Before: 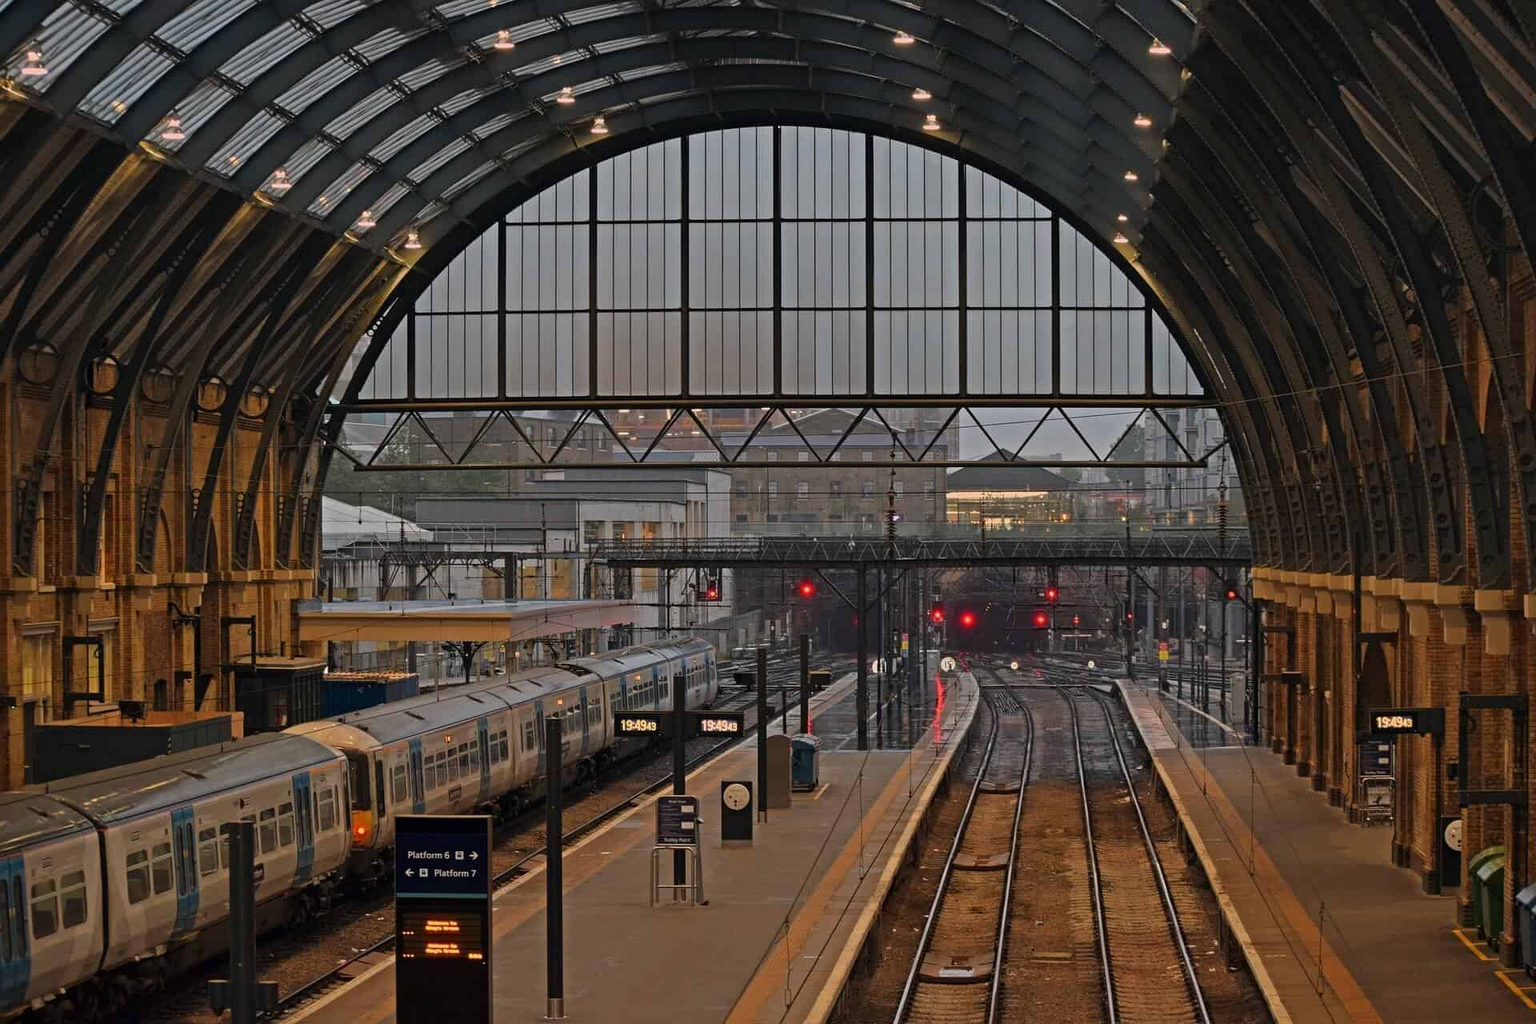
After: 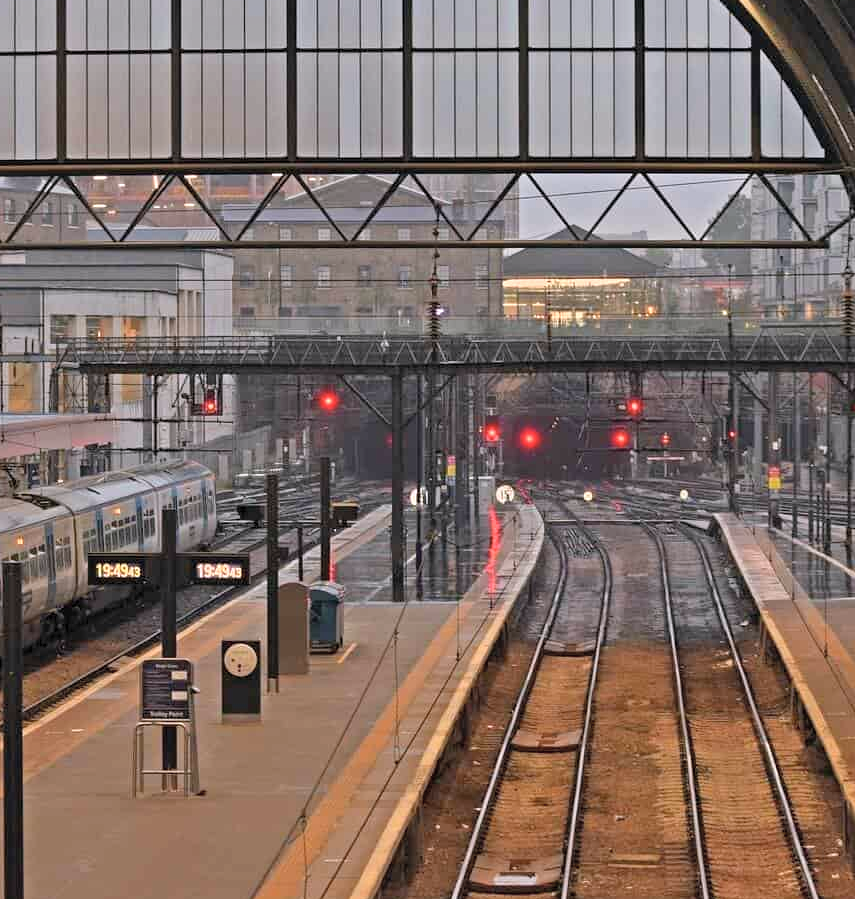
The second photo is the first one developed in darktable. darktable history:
contrast brightness saturation: brightness 0.131
exposure: black level correction 0.001, exposure 0.5 EV, compensate highlight preservation false
crop: left 35.445%, top 26.285%, right 19.983%, bottom 3.419%
shadows and highlights: low approximation 0.01, soften with gaussian
color calibration: illuminant custom, x 0.347, y 0.365, temperature 4937.53 K
